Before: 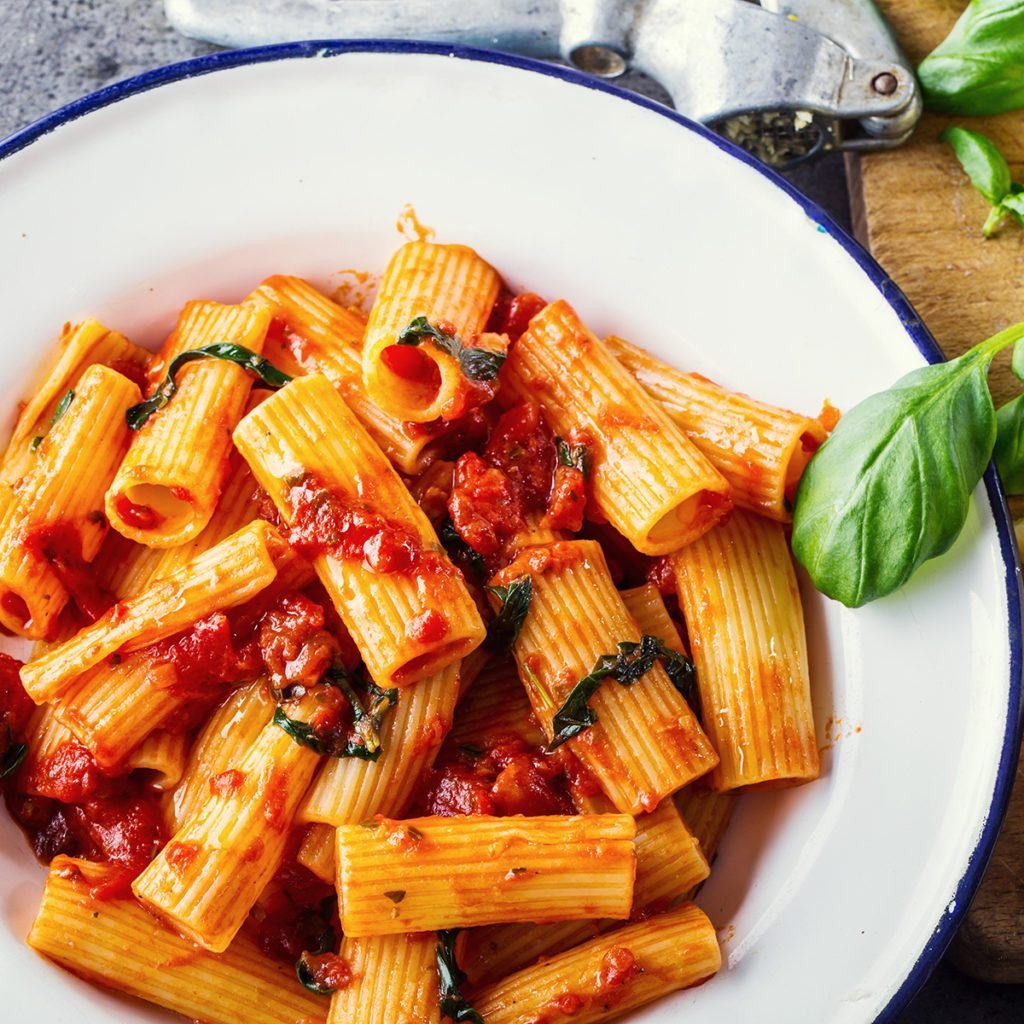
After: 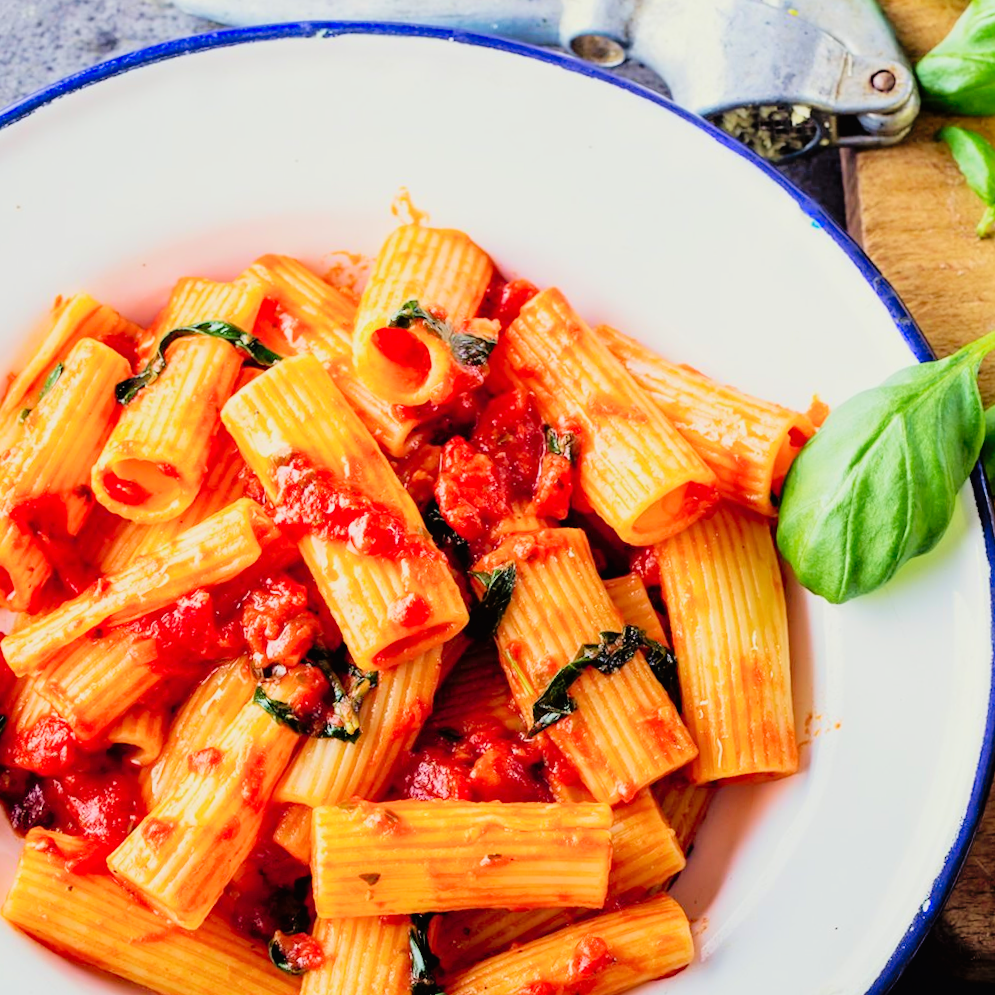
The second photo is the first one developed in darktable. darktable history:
filmic rgb: black relative exposure -4.88 EV, hardness 2.82
velvia: strength 30%
crop and rotate: angle -1.69°
levels: levels [0, 0.397, 0.955]
